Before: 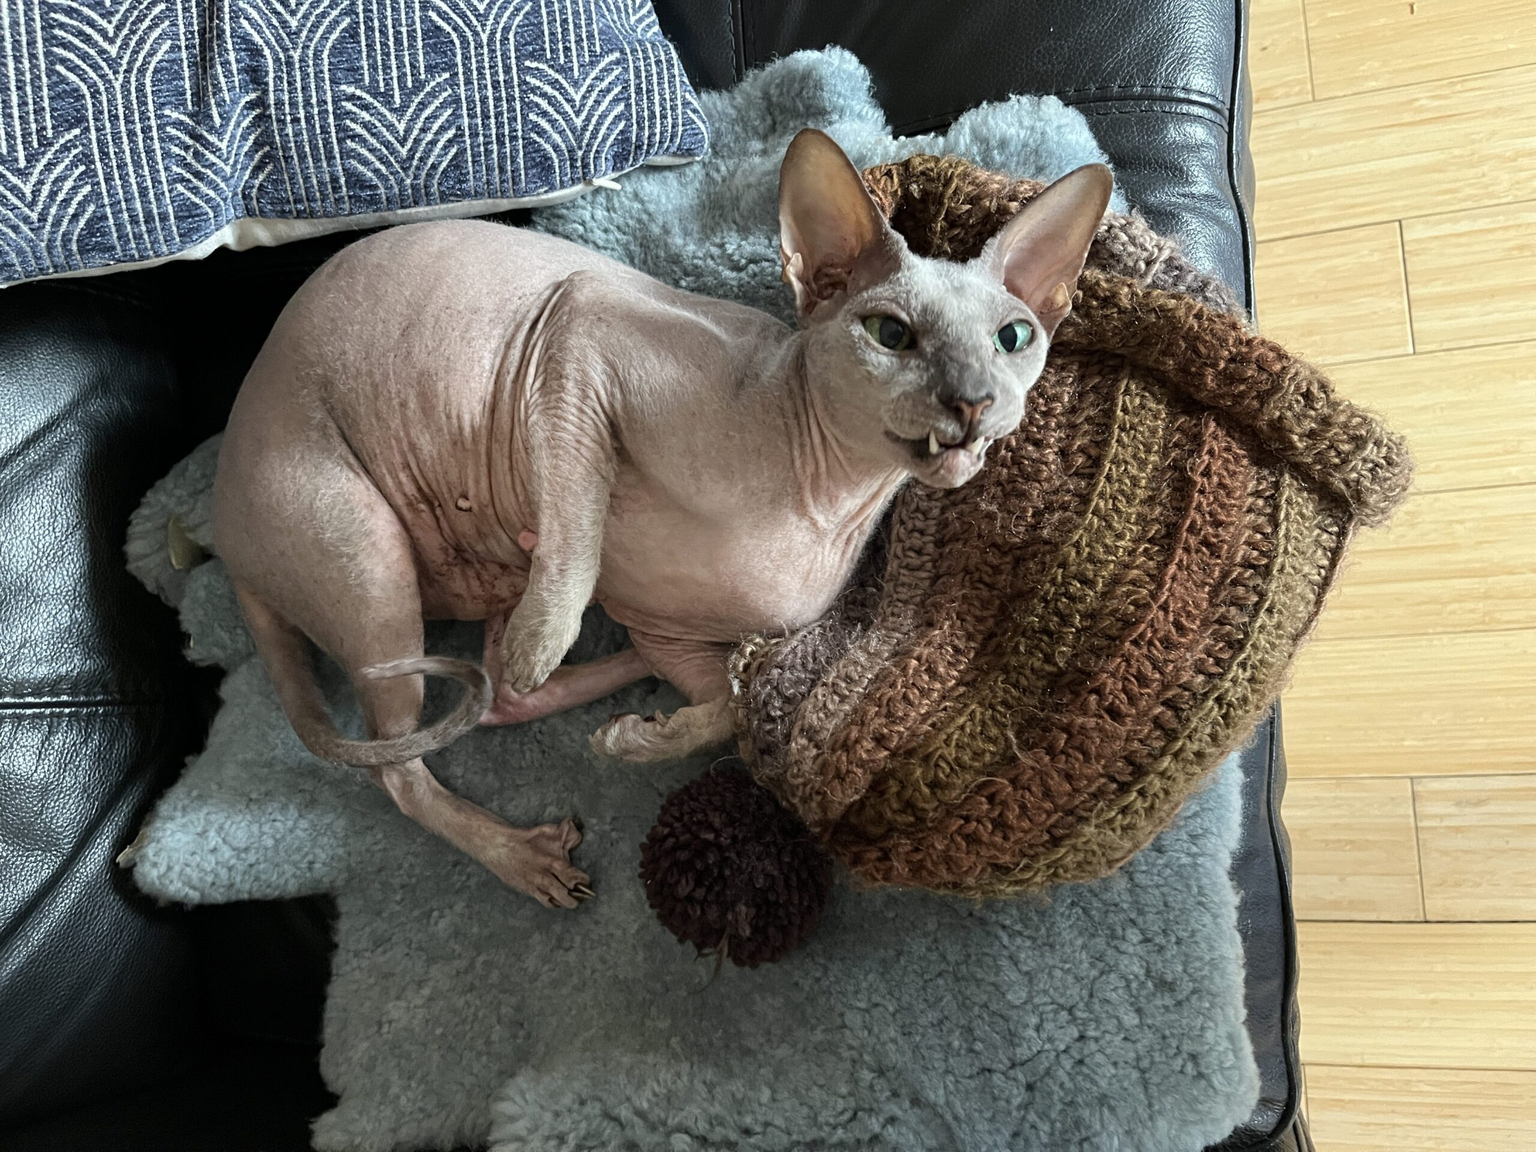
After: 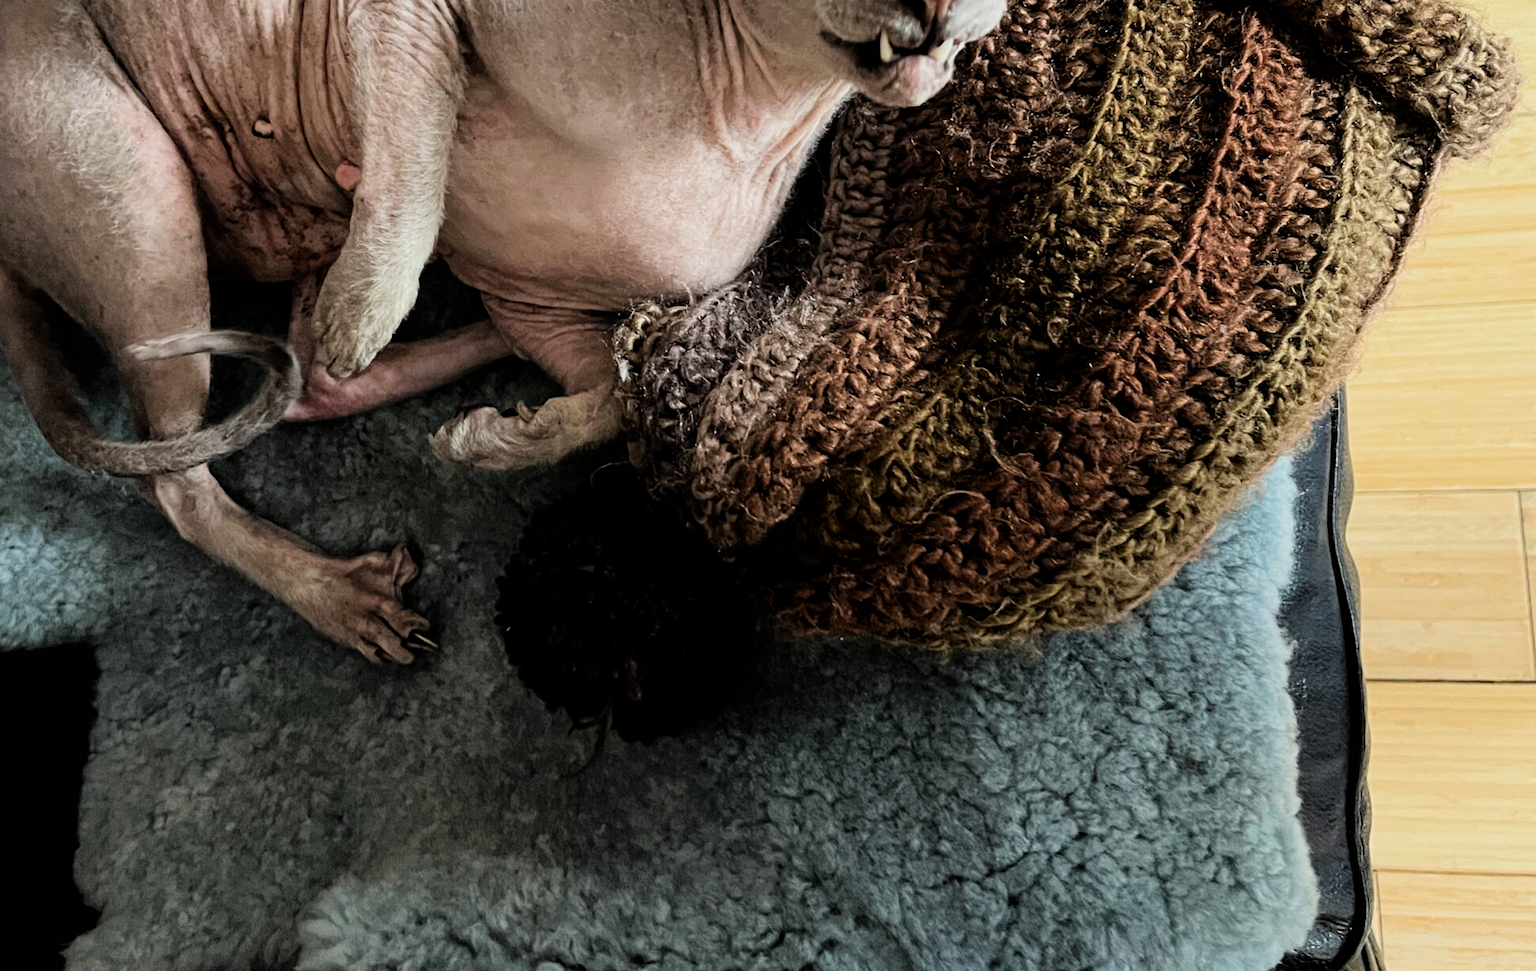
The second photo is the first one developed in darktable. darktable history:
crop and rotate: left 17.292%, top 35.414%, right 7.224%, bottom 0.901%
filmic rgb: black relative exposure -5.09 EV, white relative exposure 3.96 EV, threshold 3 EV, hardness 2.9, contrast 1.484, enable highlight reconstruction true
color correction: highlights b* 0.063, saturation 1.14
